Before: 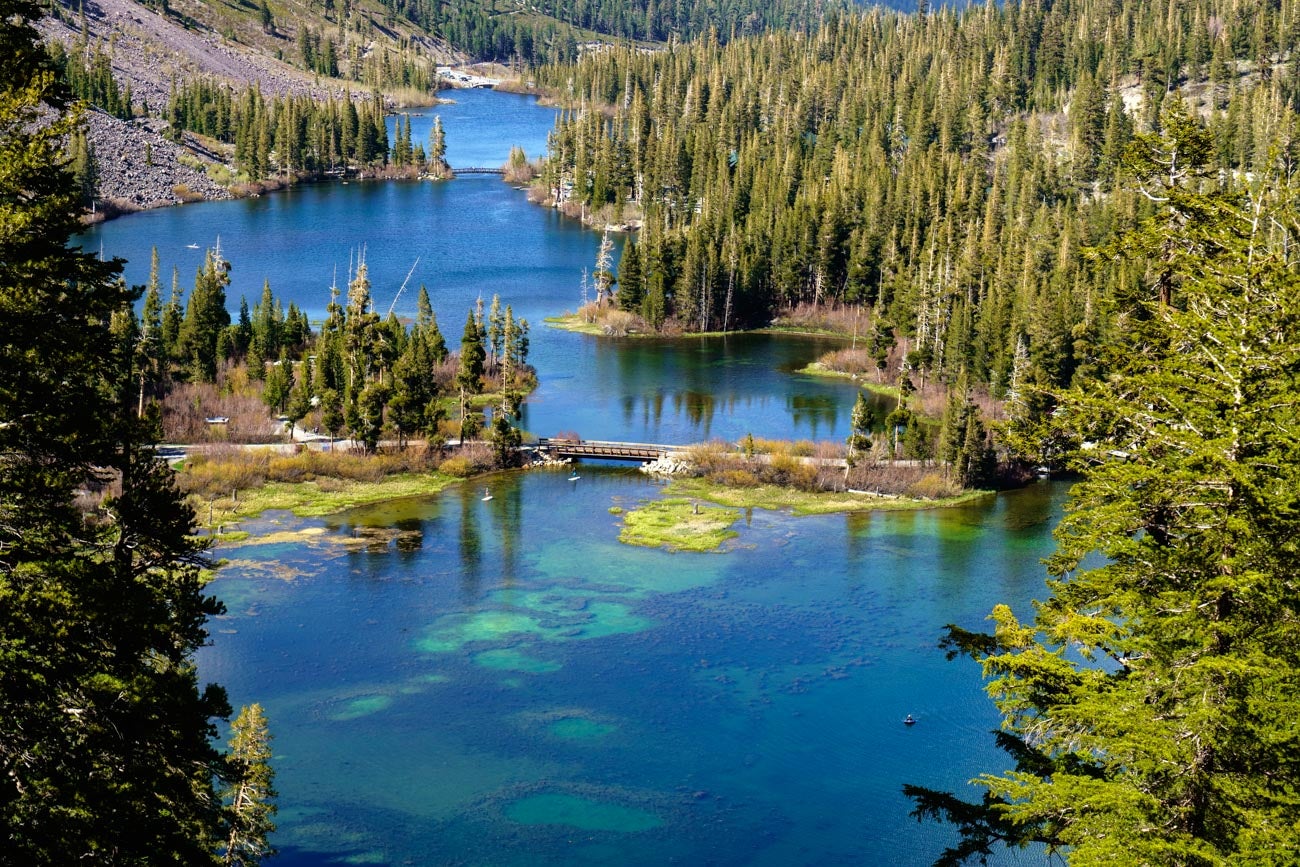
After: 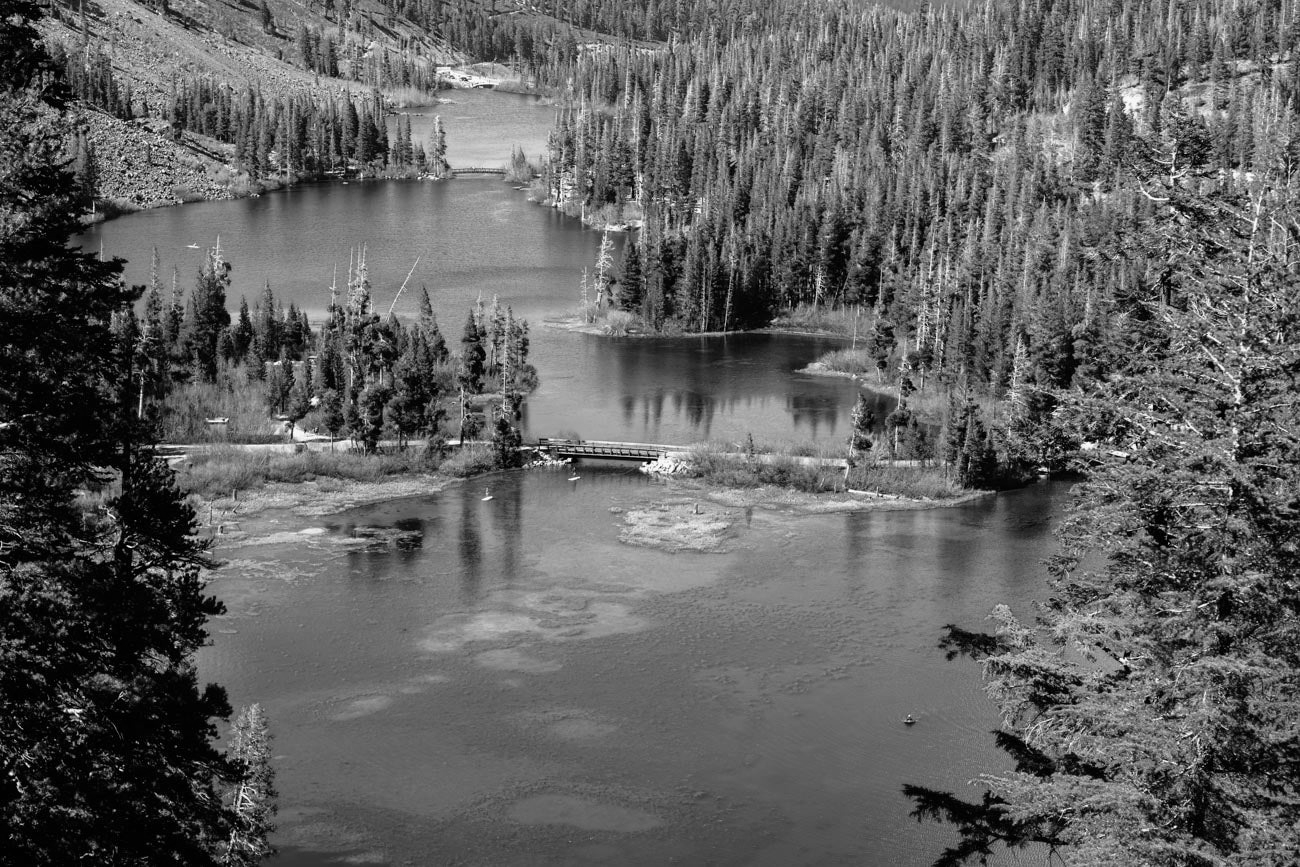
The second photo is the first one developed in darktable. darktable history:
color calibration: output gray [0.267, 0.423, 0.261, 0], gray › normalize channels true, illuminant as shot in camera, x 0.358, y 0.373, temperature 4628.91 K, gamut compression 0.018
